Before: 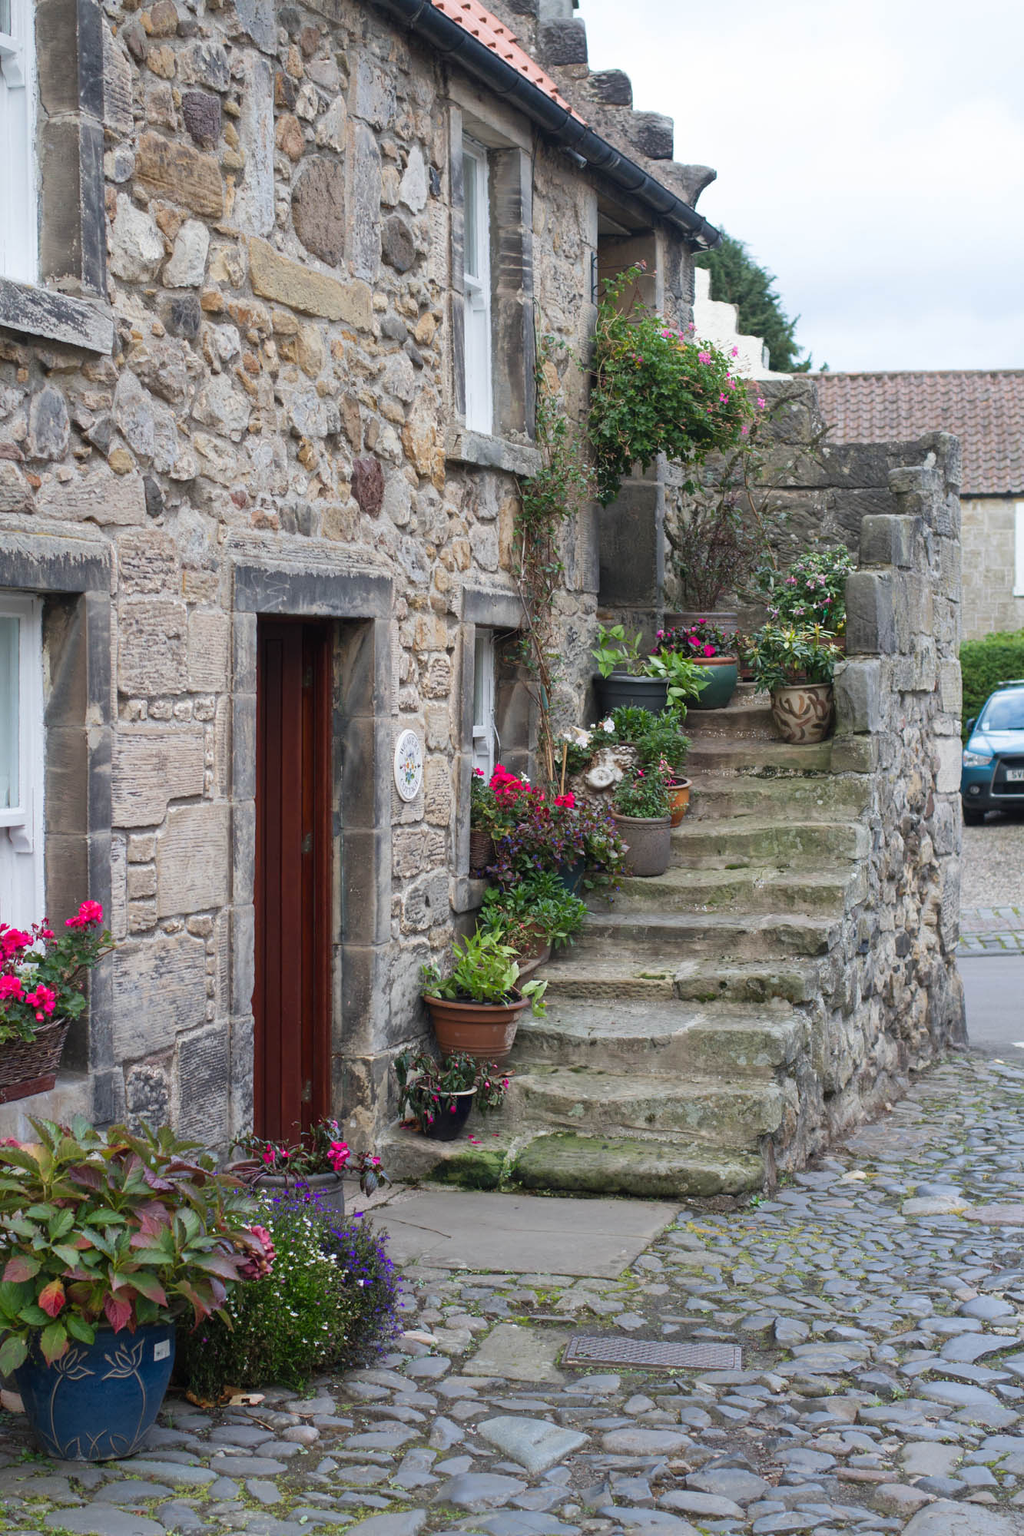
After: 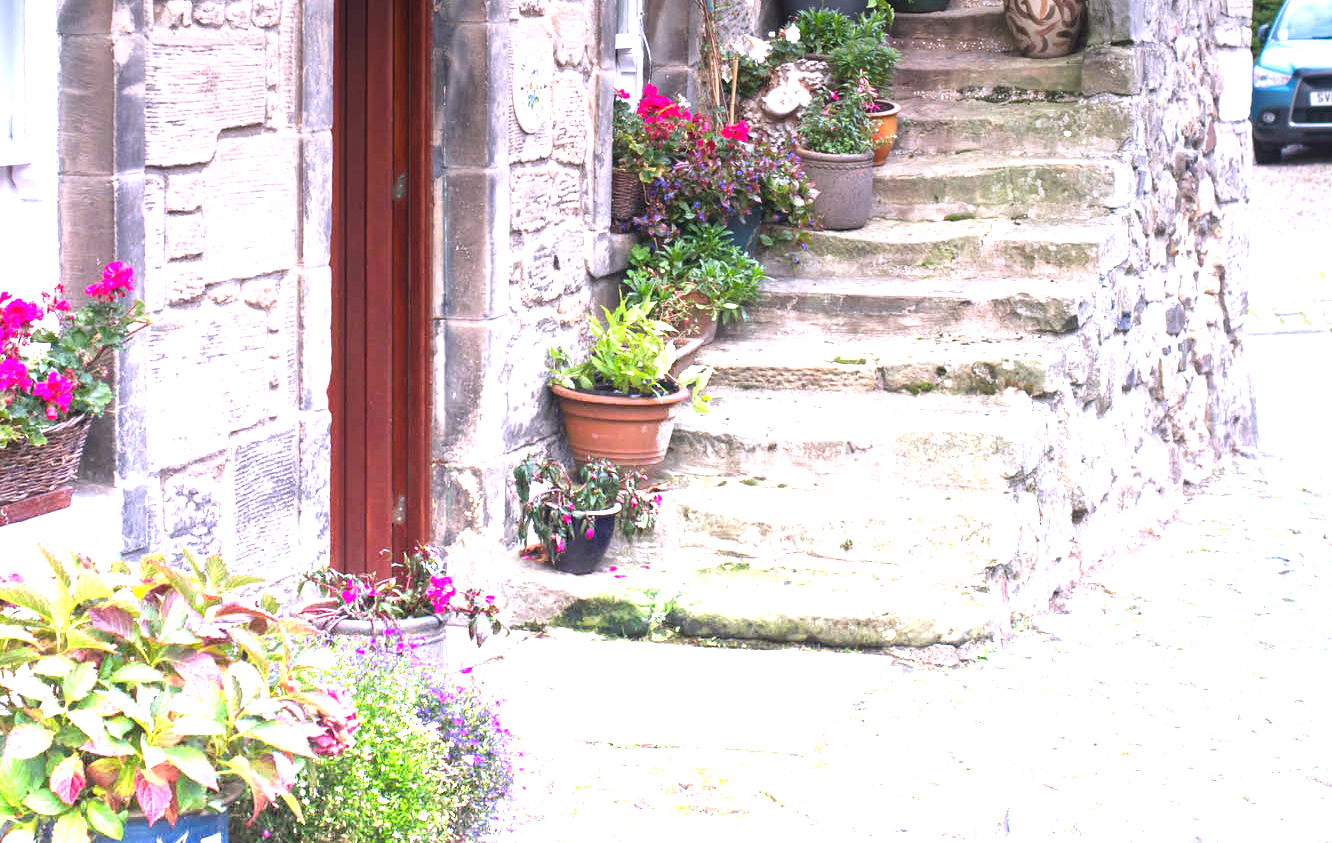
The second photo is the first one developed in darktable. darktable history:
white balance: red 1.066, blue 1.119
graduated density: density -3.9 EV
exposure: black level correction 0, exposure 1 EV, compensate exposure bias true, compensate highlight preservation false
crop: top 45.551%, bottom 12.262%
